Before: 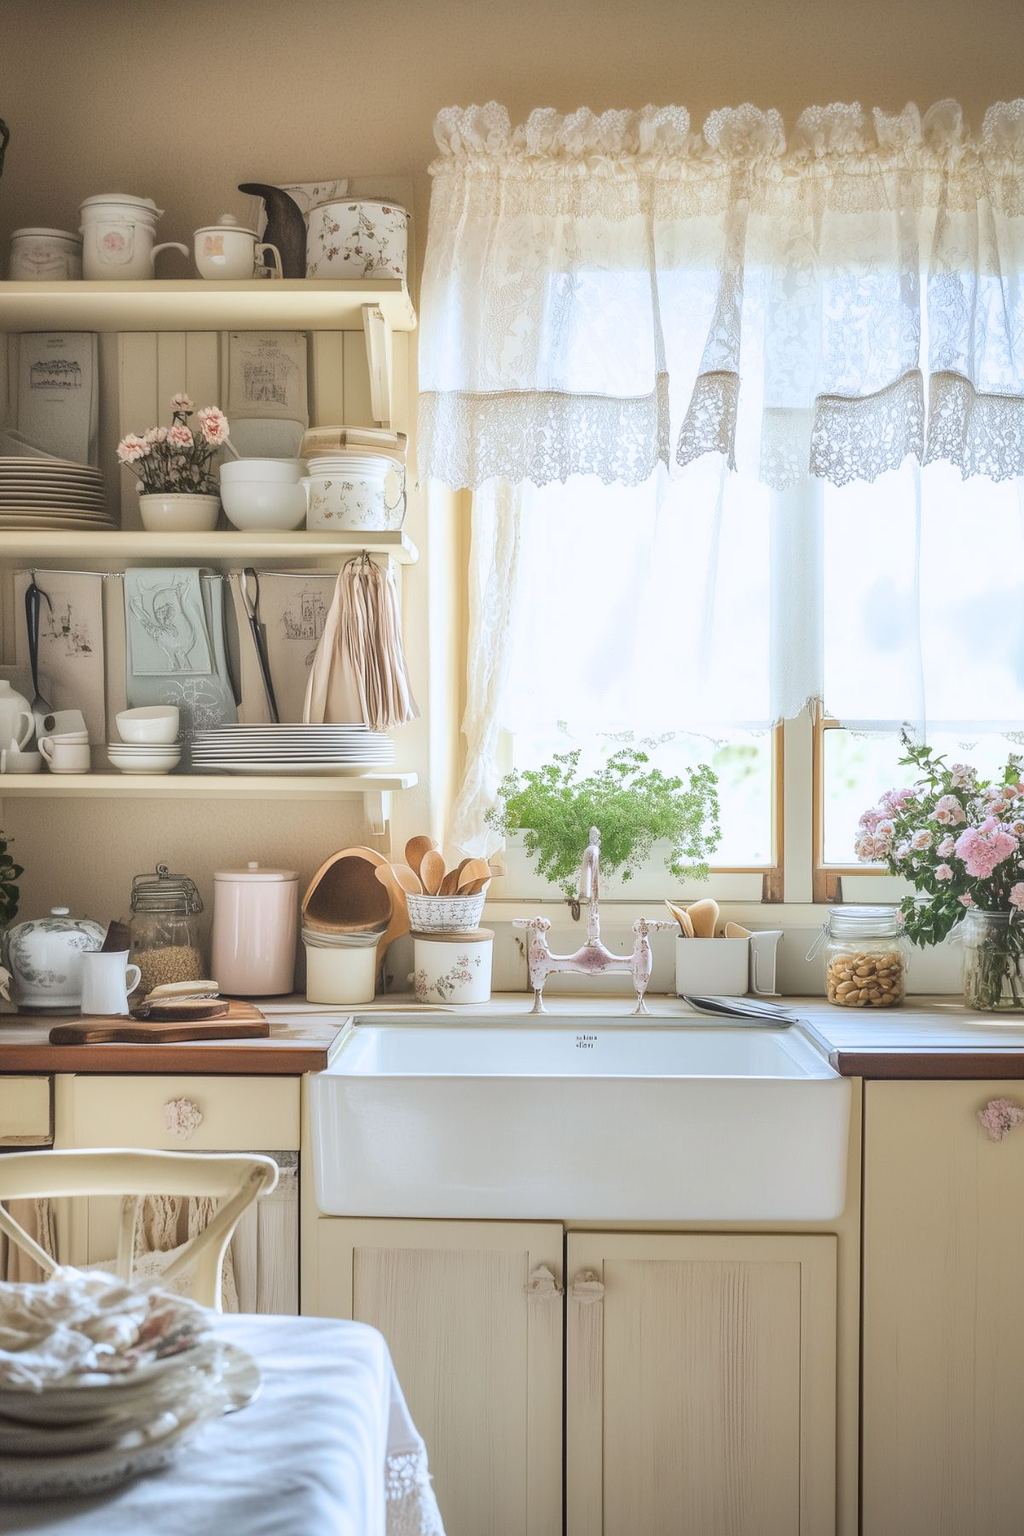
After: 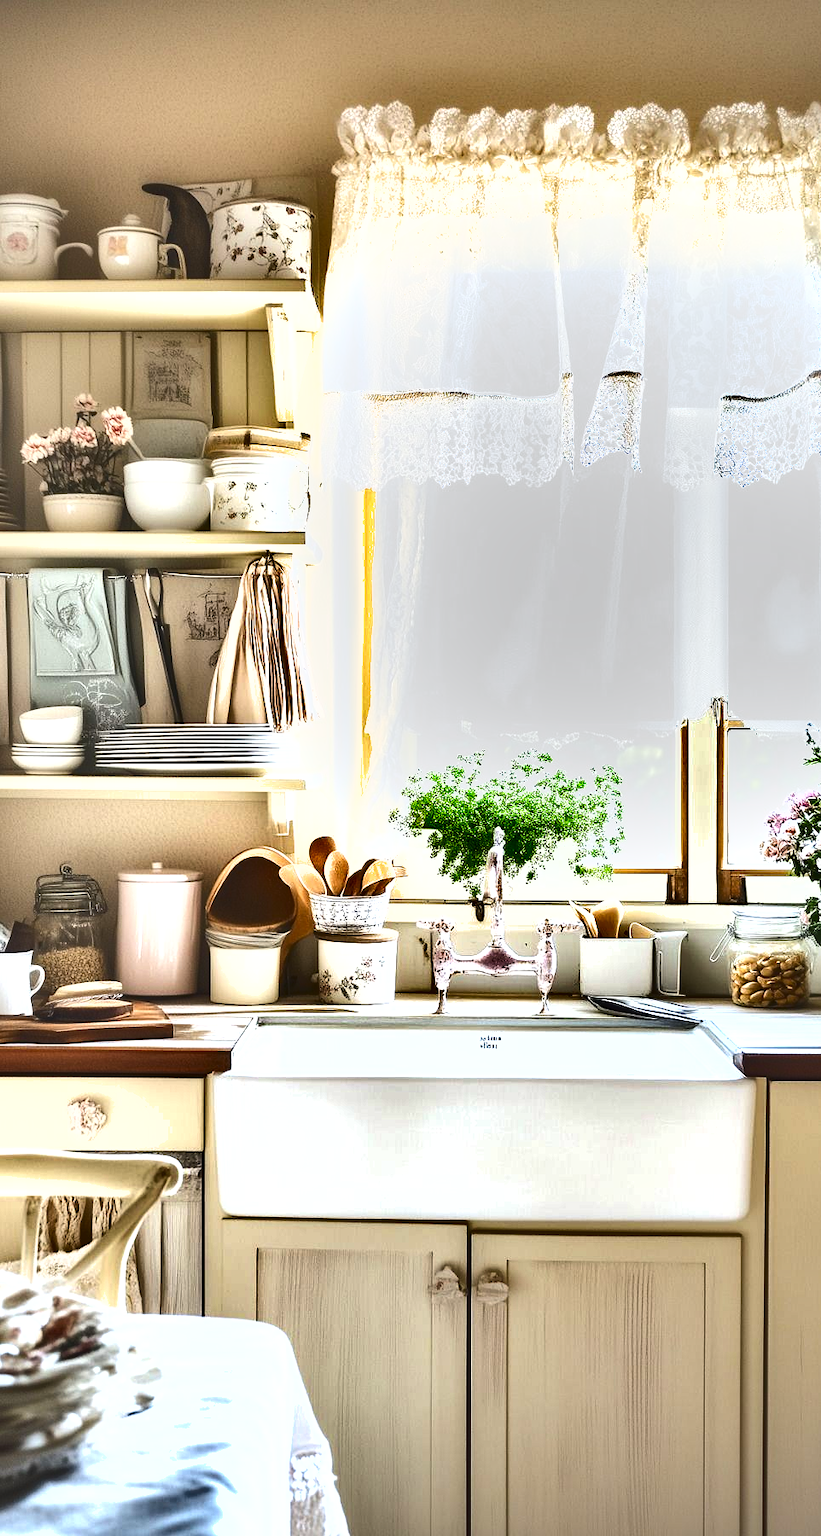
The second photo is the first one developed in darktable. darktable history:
crop and rotate: left 9.563%, right 10.252%
exposure: exposure 0.942 EV, compensate exposure bias true, compensate highlight preservation false
tone equalizer: on, module defaults
shadows and highlights: shadows 30.59, highlights -62.96, soften with gaussian
